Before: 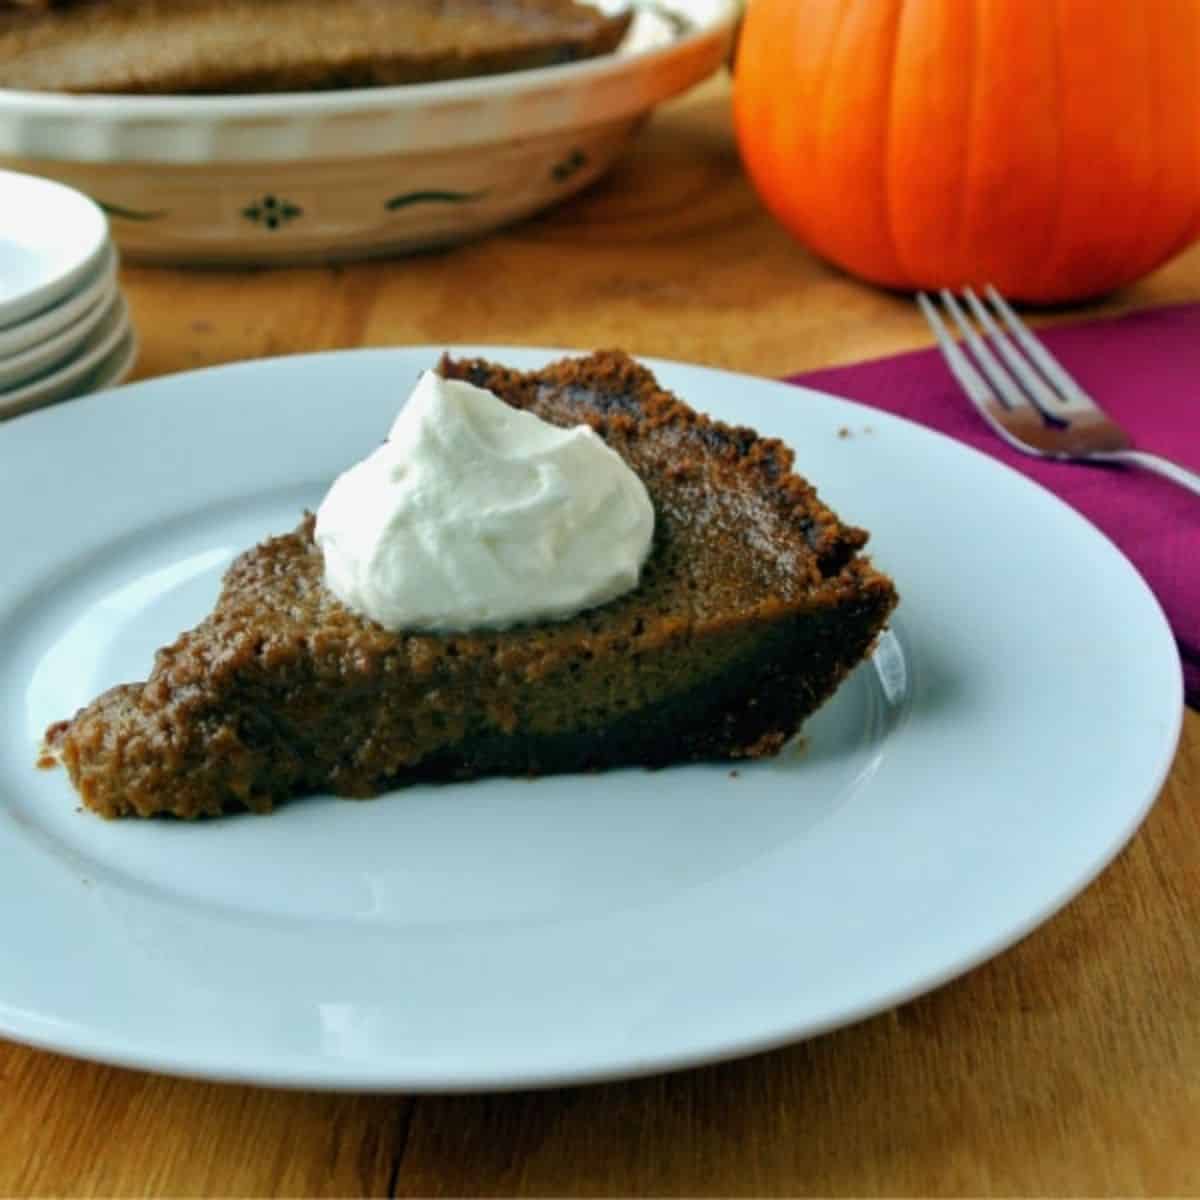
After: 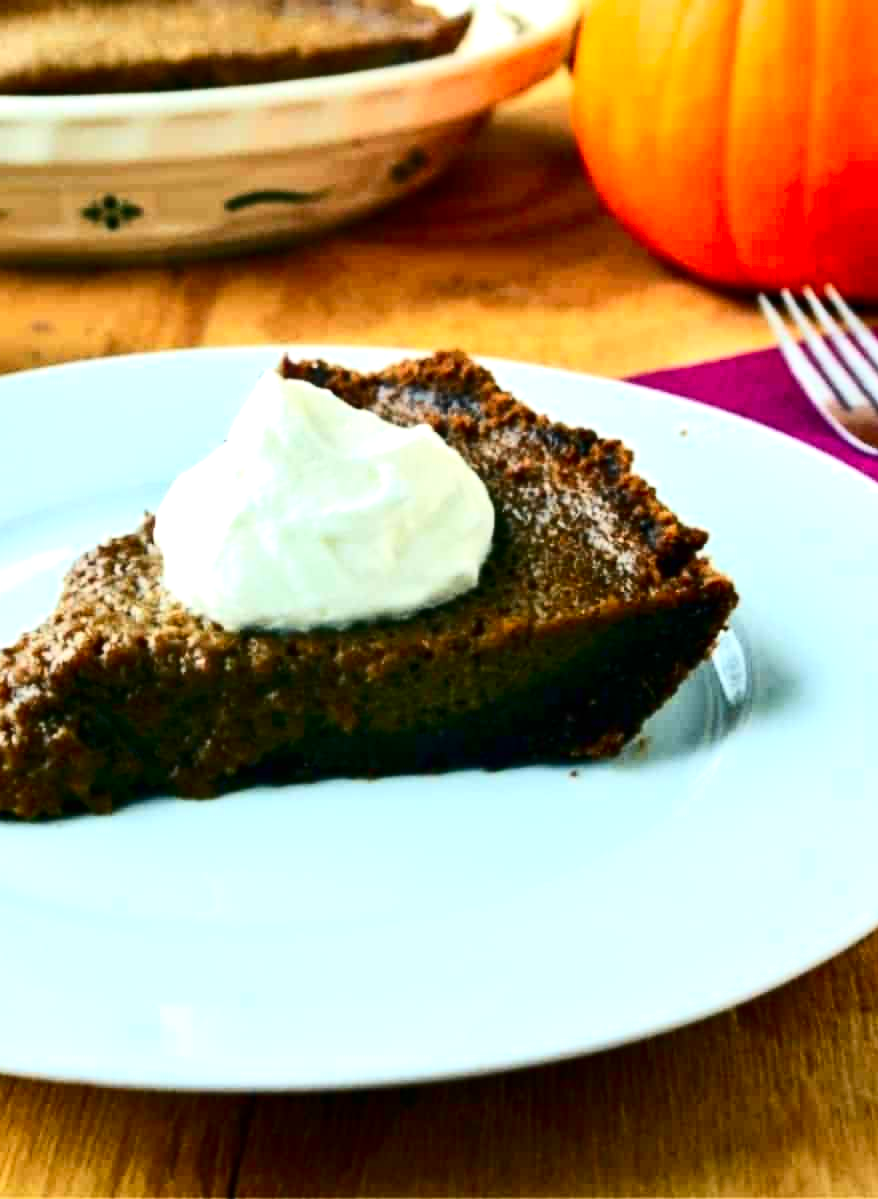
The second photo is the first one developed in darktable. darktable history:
exposure: exposure 1 EV, compensate highlight preservation false
crop: left 13.415%, right 13.382%
contrast brightness saturation: contrast 0.333, brightness -0.07, saturation 0.17
